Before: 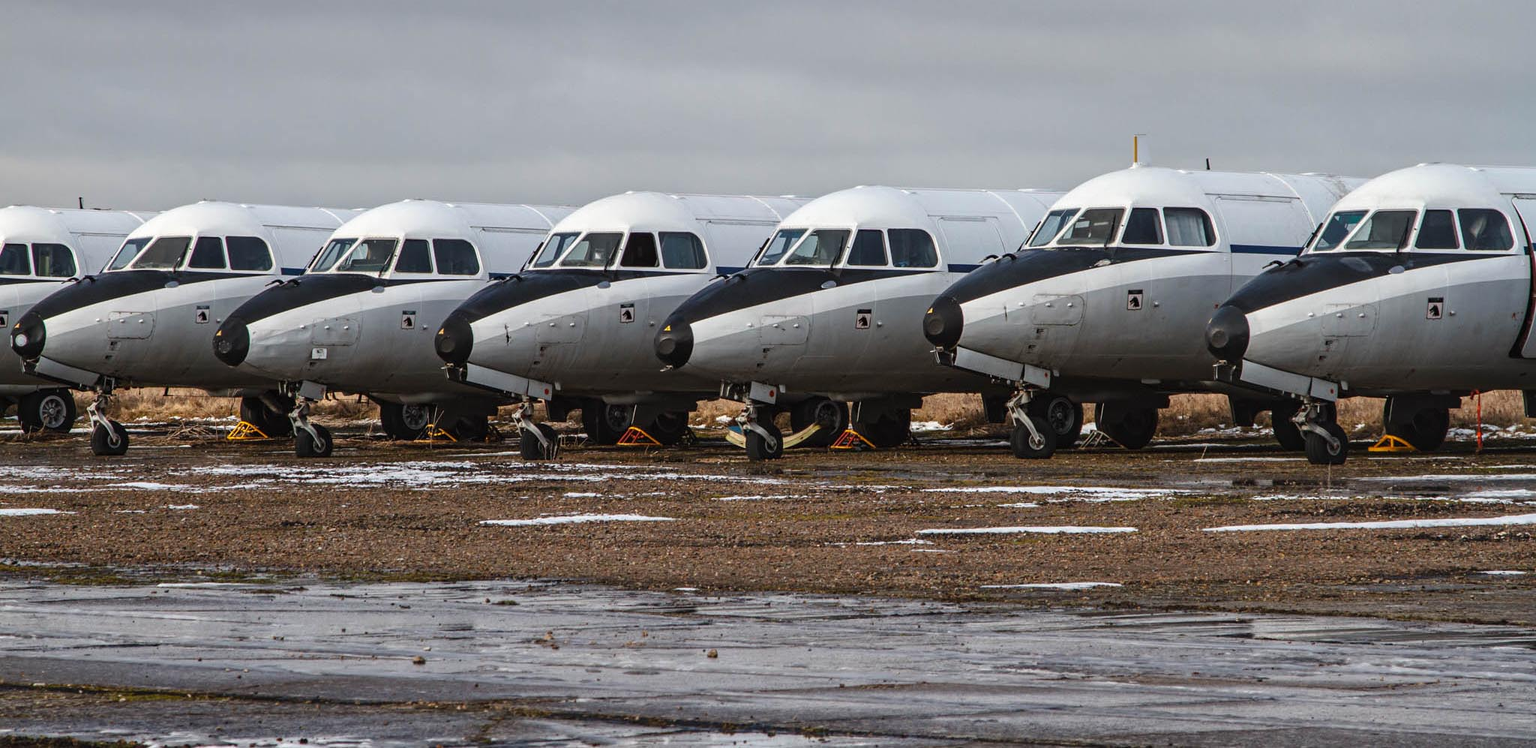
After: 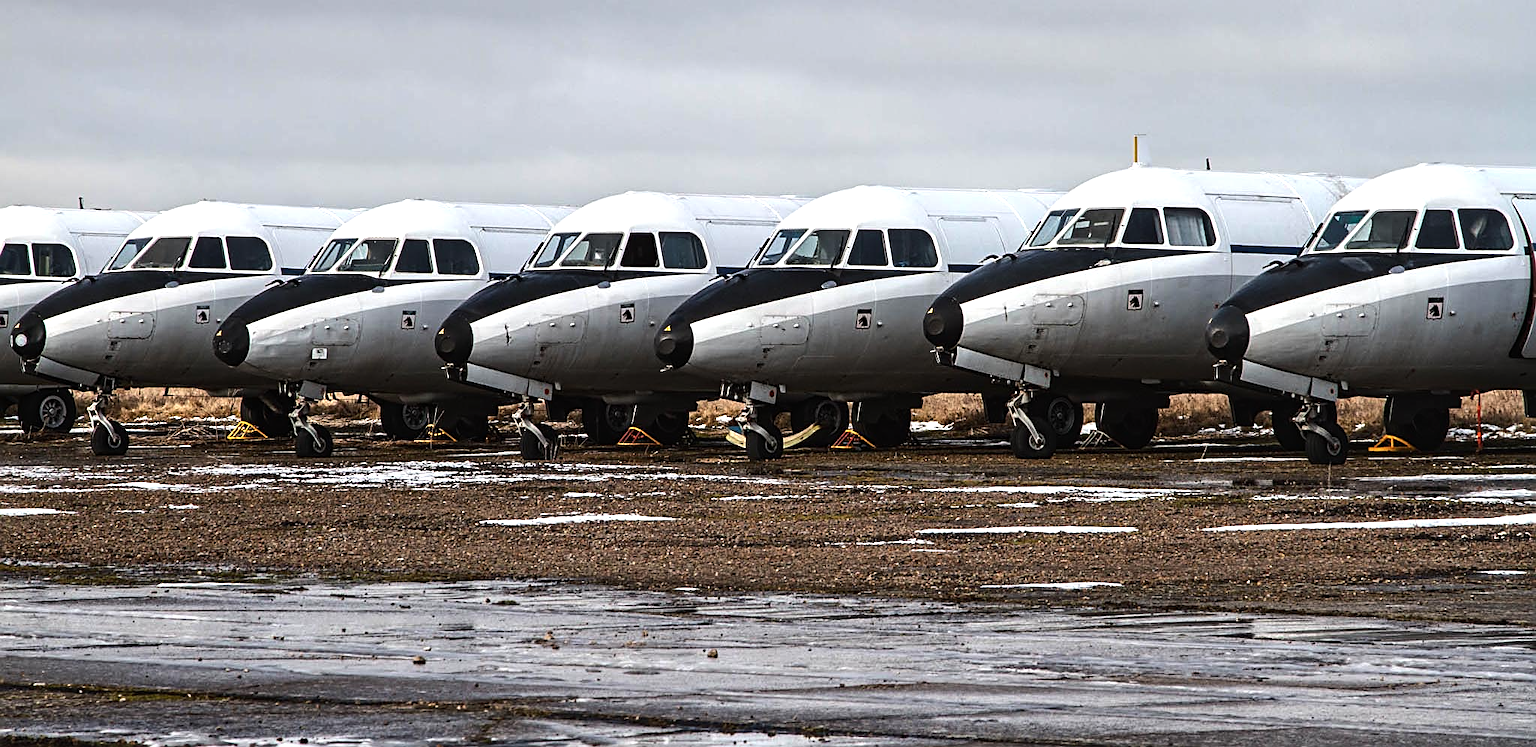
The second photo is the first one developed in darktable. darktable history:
sharpen: radius 1.967
tone equalizer: -8 EV -0.75 EV, -7 EV -0.7 EV, -6 EV -0.6 EV, -5 EV -0.4 EV, -3 EV 0.4 EV, -2 EV 0.6 EV, -1 EV 0.7 EV, +0 EV 0.75 EV, edges refinement/feathering 500, mask exposure compensation -1.57 EV, preserve details no
